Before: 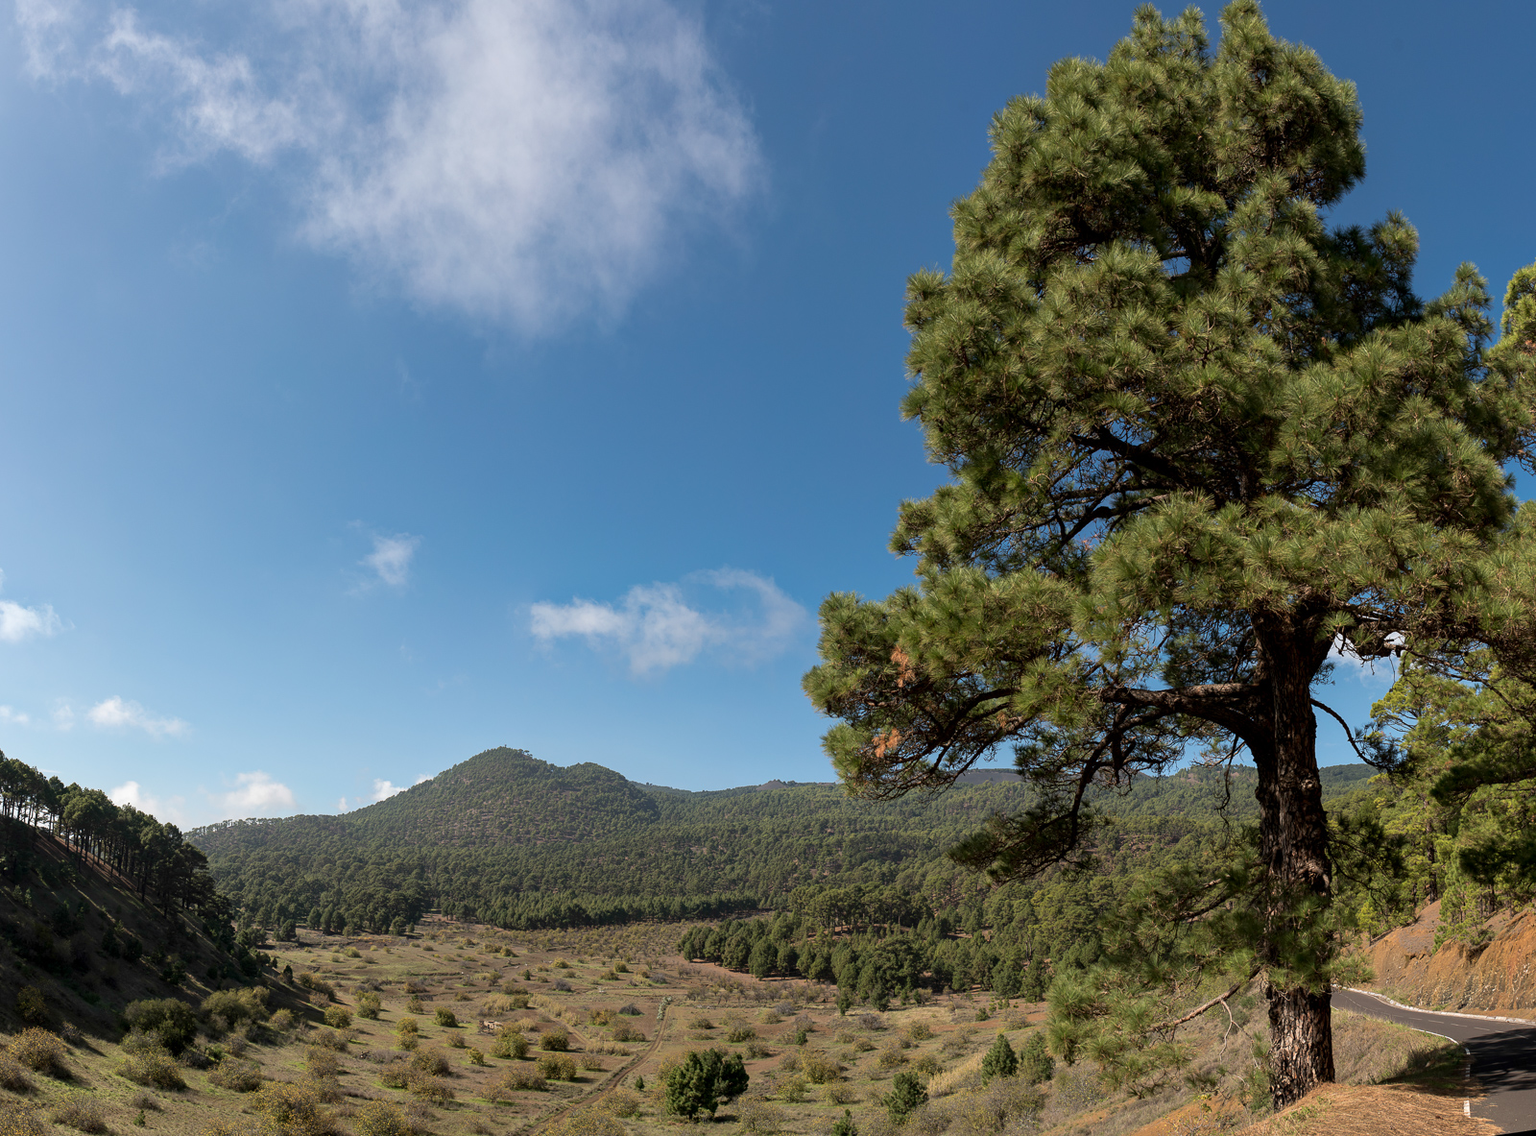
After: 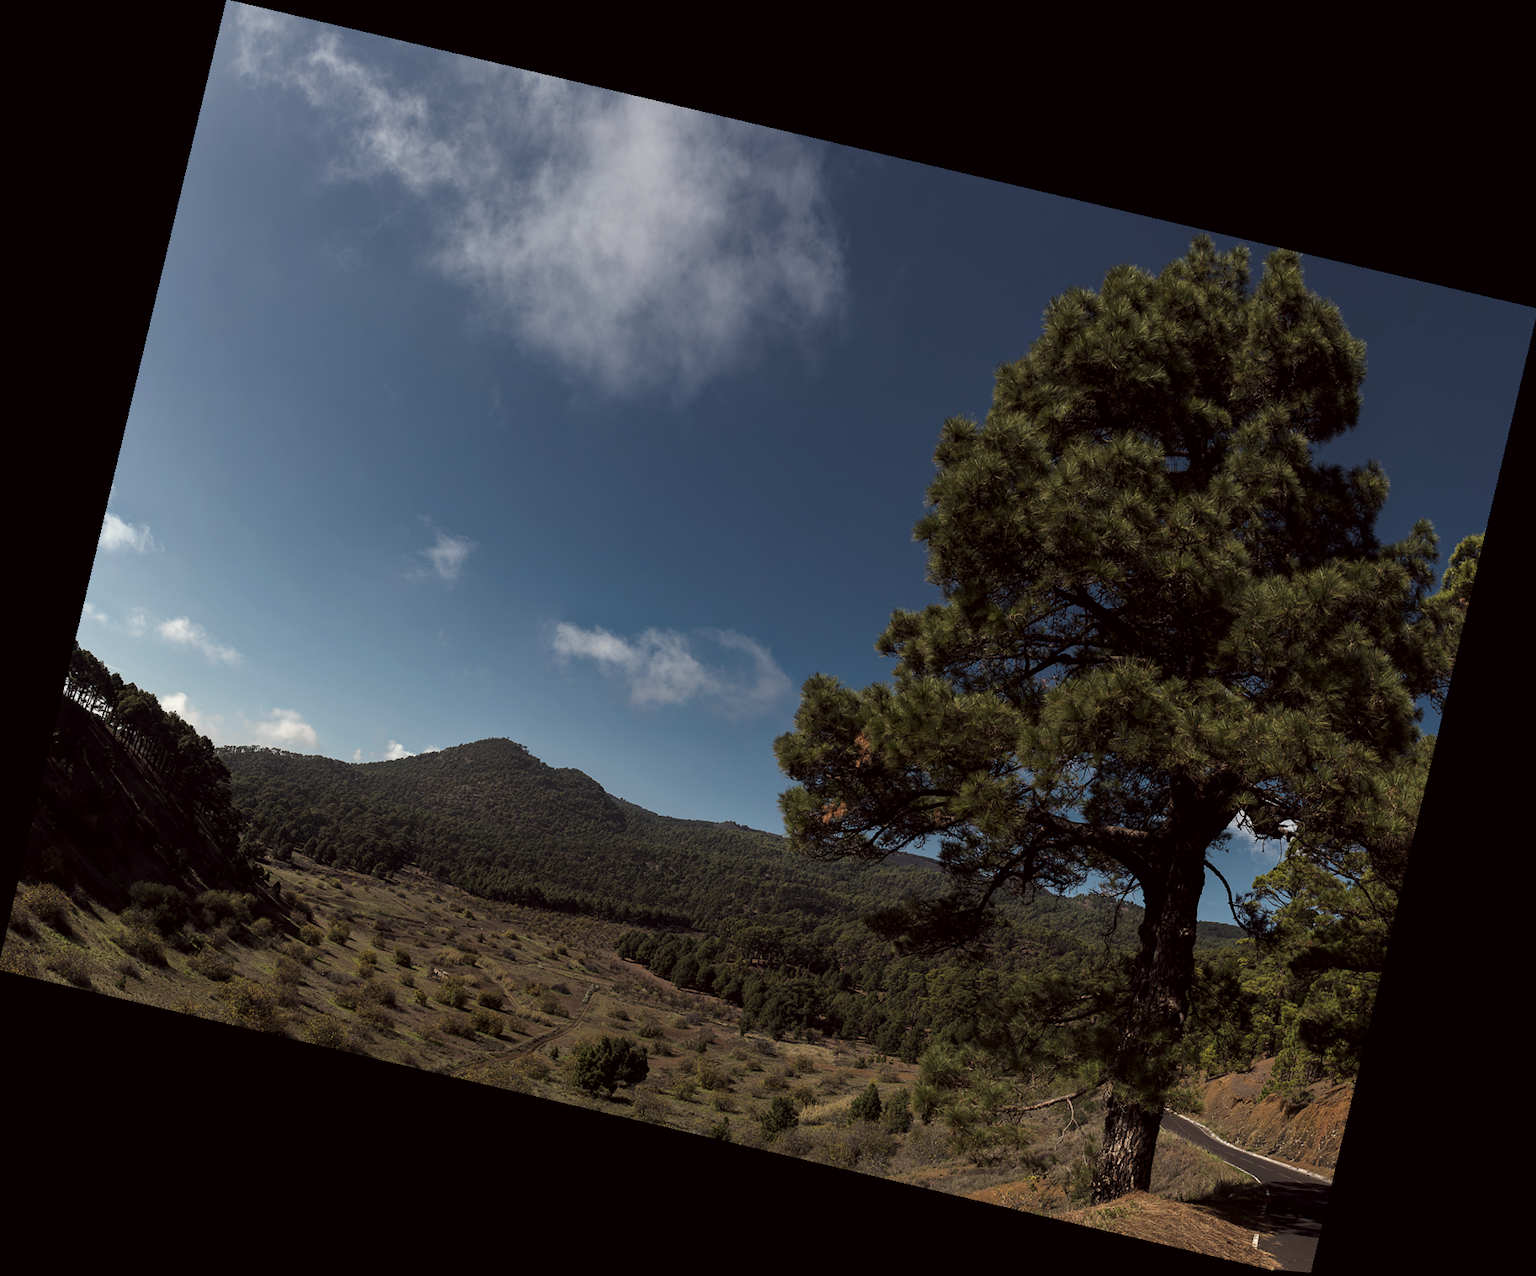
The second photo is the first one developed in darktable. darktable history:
crop and rotate: left 0.126%
color correction: highlights a* -0.95, highlights b* 4.5, shadows a* 3.55
levels: levels [0, 0.618, 1]
rotate and perspective: rotation 13.27°, automatic cropping off
